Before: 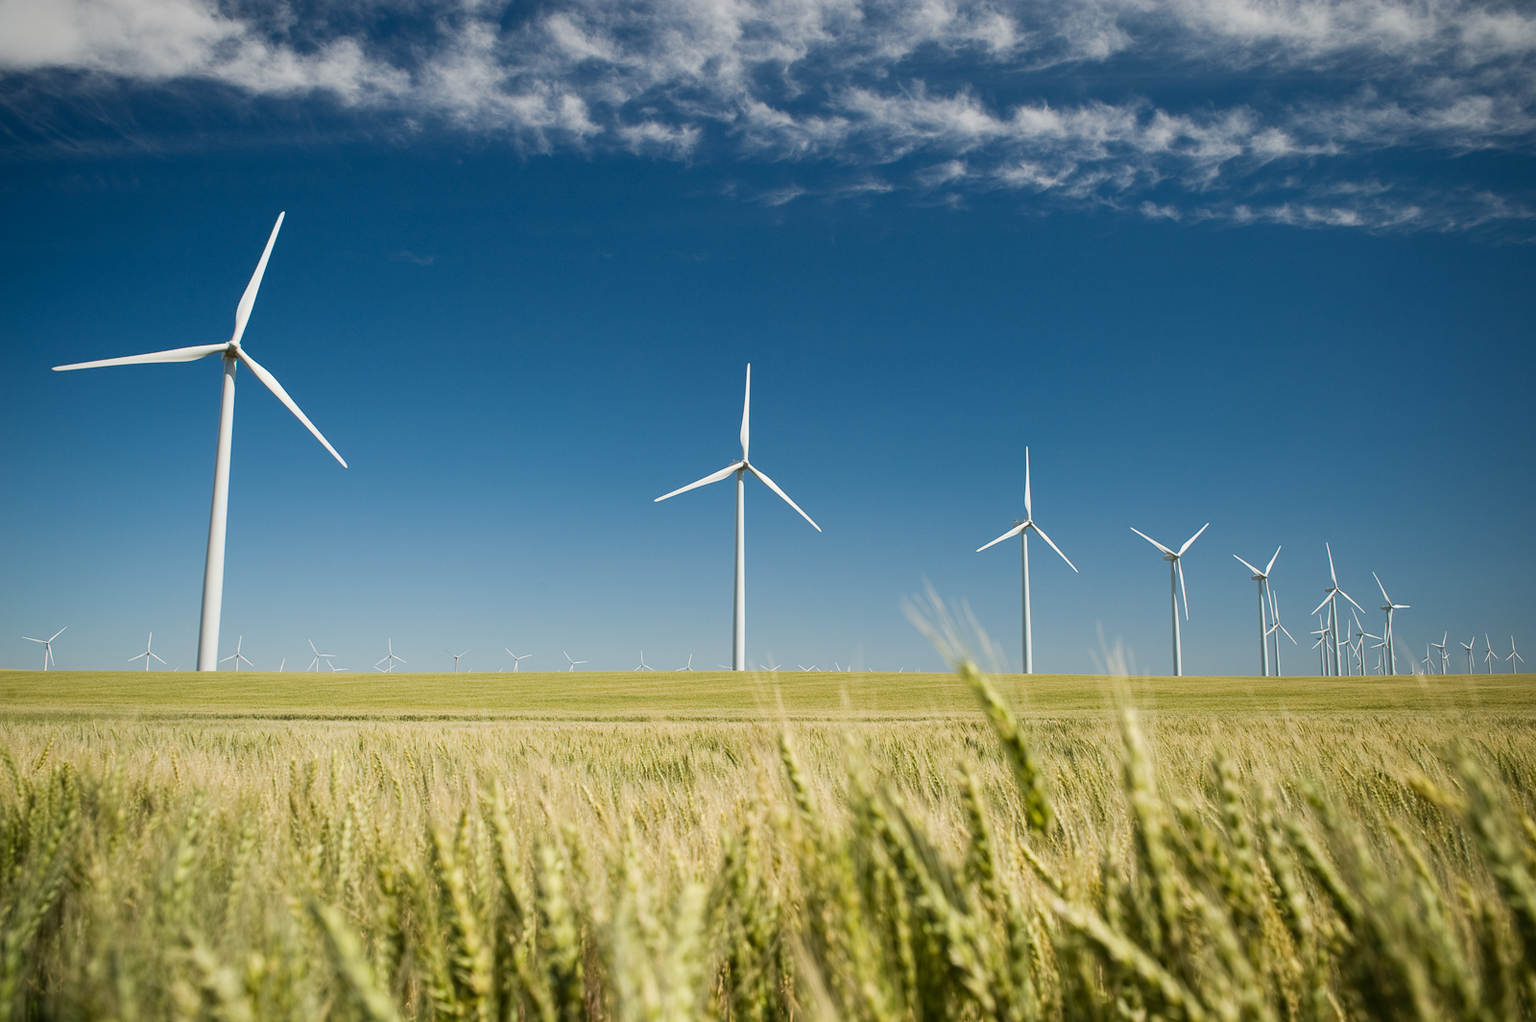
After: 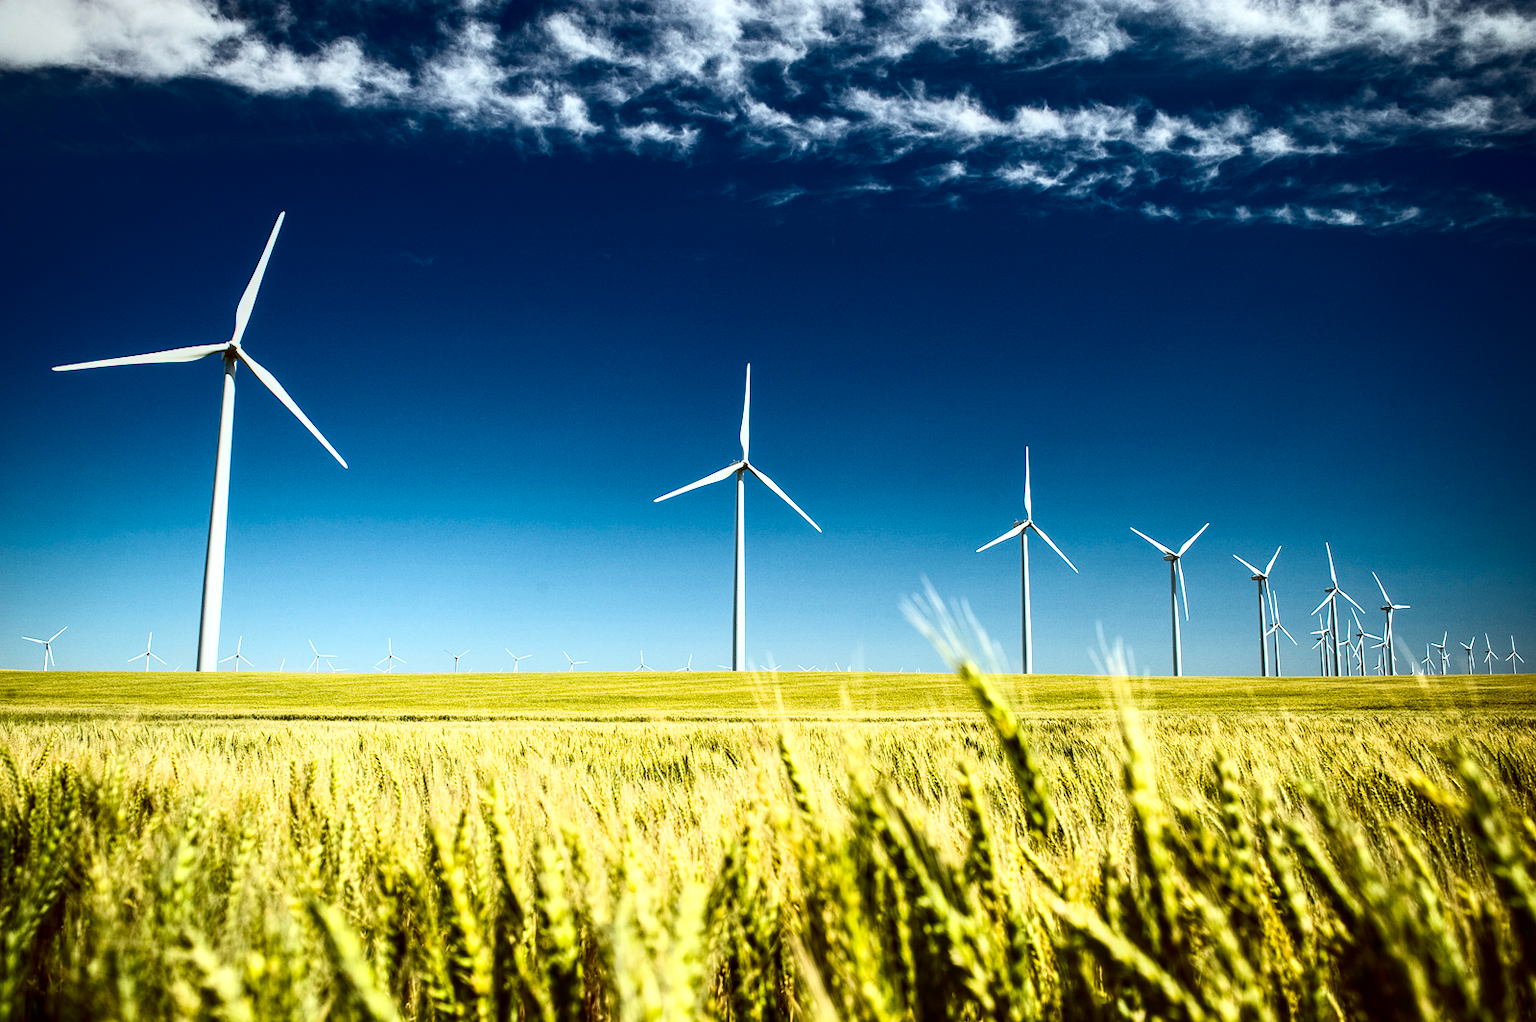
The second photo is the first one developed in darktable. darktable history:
tone curve: curves: ch0 [(0, 0) (0.003, 0.016) (0.011, 0.016) (0.025, 0.016) (0.044, 0.017) (0.069, 0.026) (0.1, 0.044) (0.136, 0.074) (0.177, 0.121) (0.224, 0.183) (0.277, 0.248) (0.335, 0.326) (0.399, 0.413) (0.468, 0.511) (0.543, 0.612) (0.623, 0.717) (0.709, 0.818) (0.801, 0.911) (0.898, 0.979) (1, 1)], color space Lab, independent channels, preserve colors none
color correction: highlights a* -5.12, highlights b* -3.64, shadows a* 4.22, shadows b* 4.37
local contrast: detail 130%
color balance rgb: highlights gain › chroma 0.245%, highlights gain › hue 330.91°, global offset › luminance -0.485%, linear chroma grading › global chroma 25.016%, perceptual saturation grading › global saturation 0.543%, perceptual brilliance grading › global brilliance 15.389%, perceptual brilliance grading › shadows -35.642%, saturation formula JzAzBz (2021)
contrast brightness saturation: contrast 0.212, brightness -0.108, saturation 0.207
